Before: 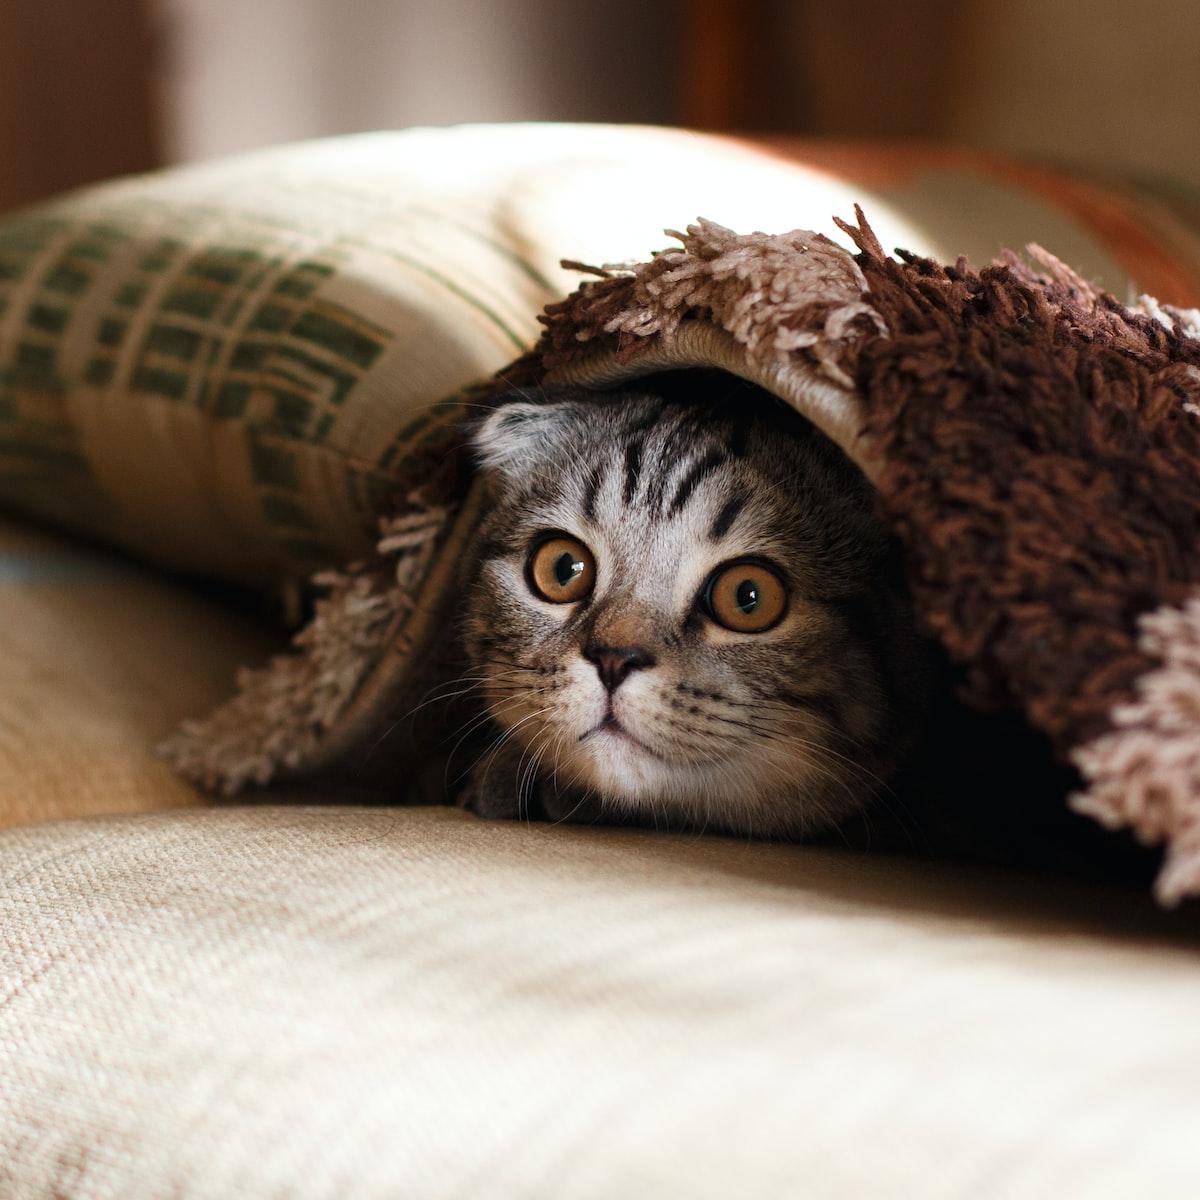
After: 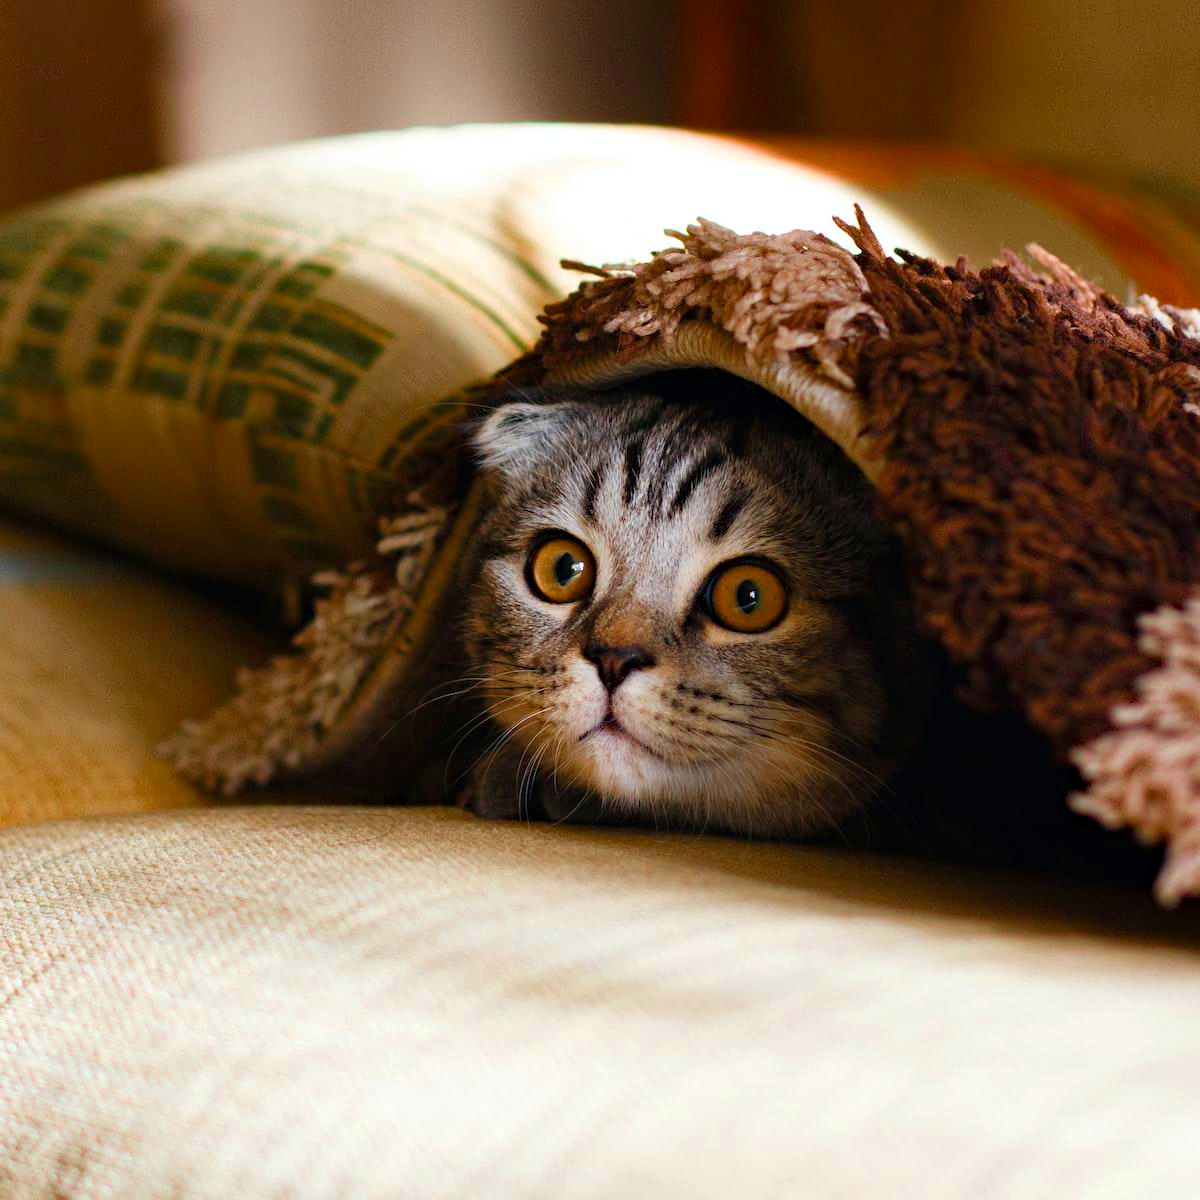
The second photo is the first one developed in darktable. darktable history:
haze removal: compatibility mode true, adaptive false
velvia: strength 32%, mid-tones bias 0.2
